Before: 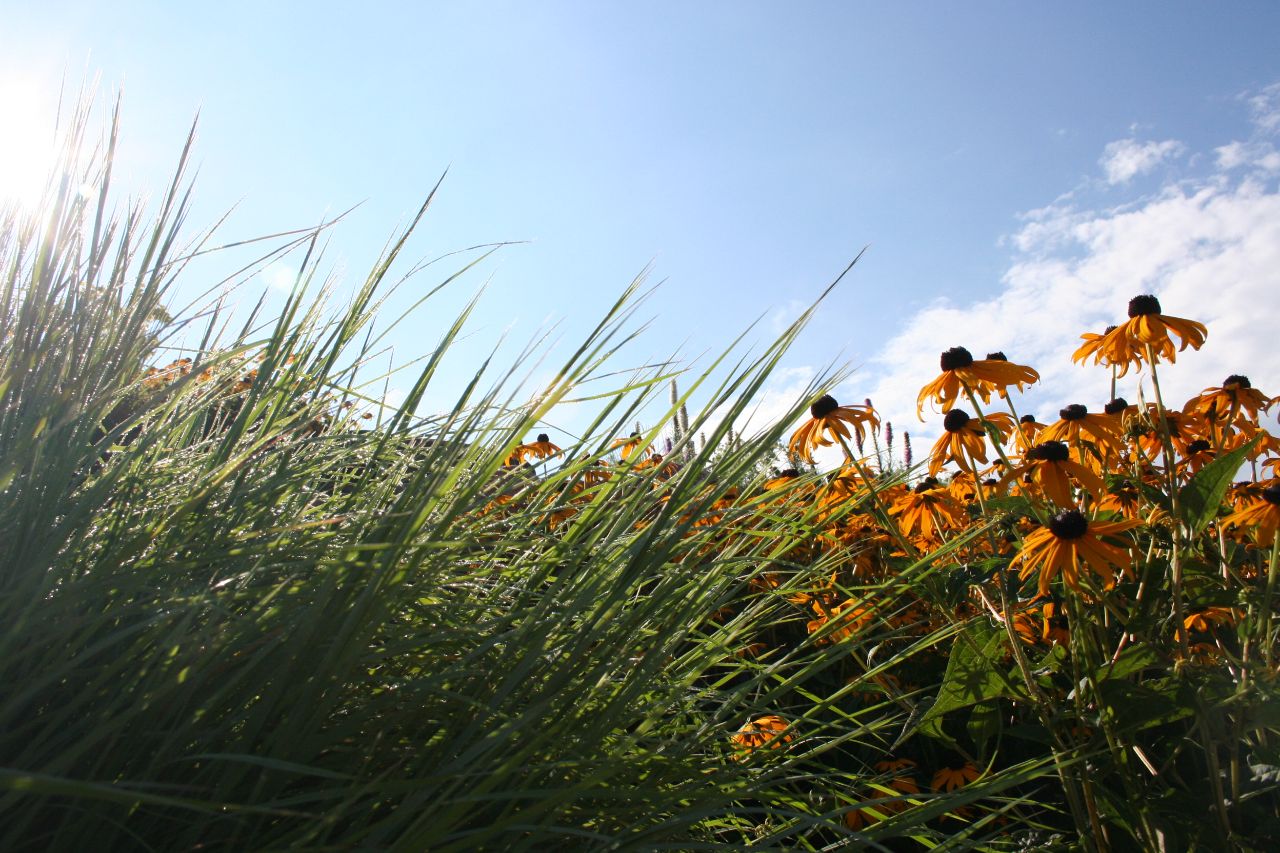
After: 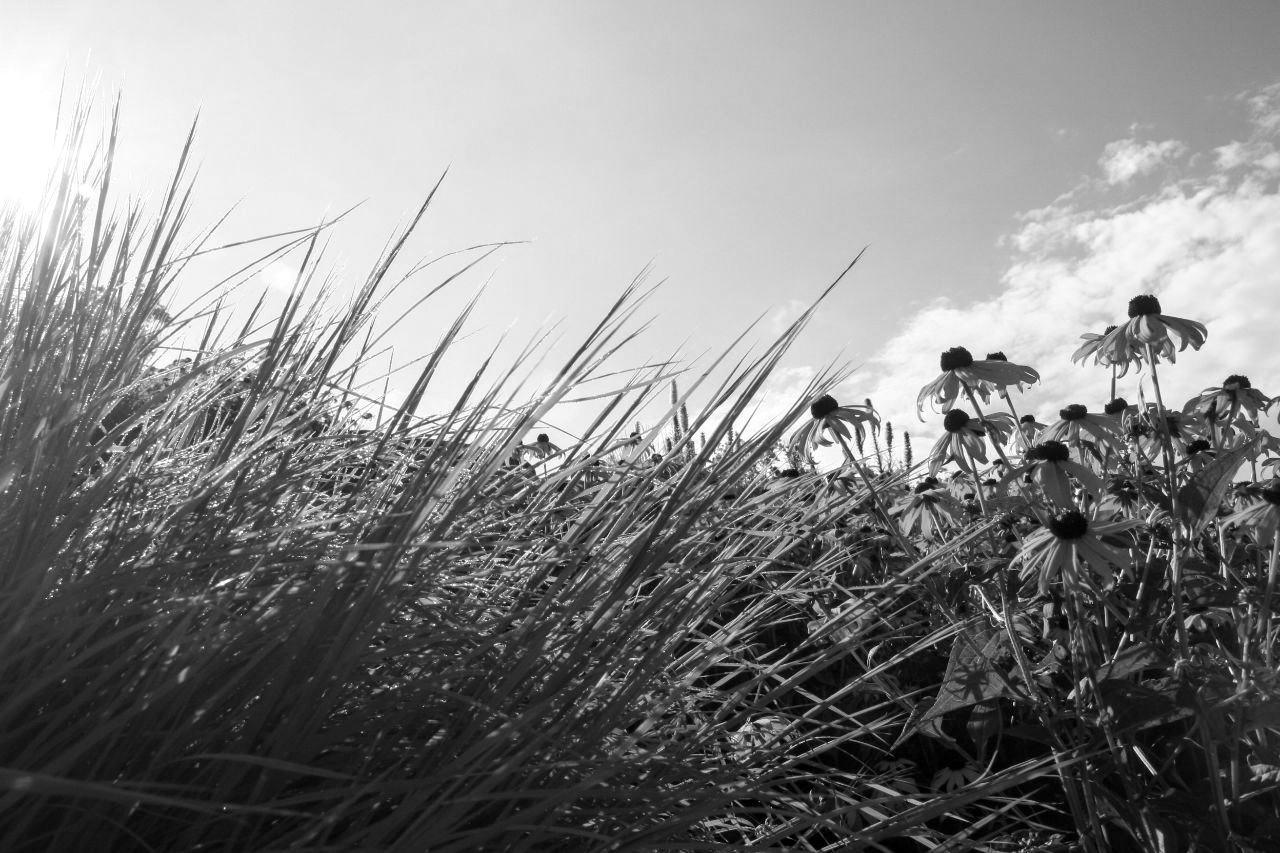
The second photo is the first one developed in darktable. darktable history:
color balance: output saturation 110%
local contrast: on, module defaults
monochrome: on, module defaults
